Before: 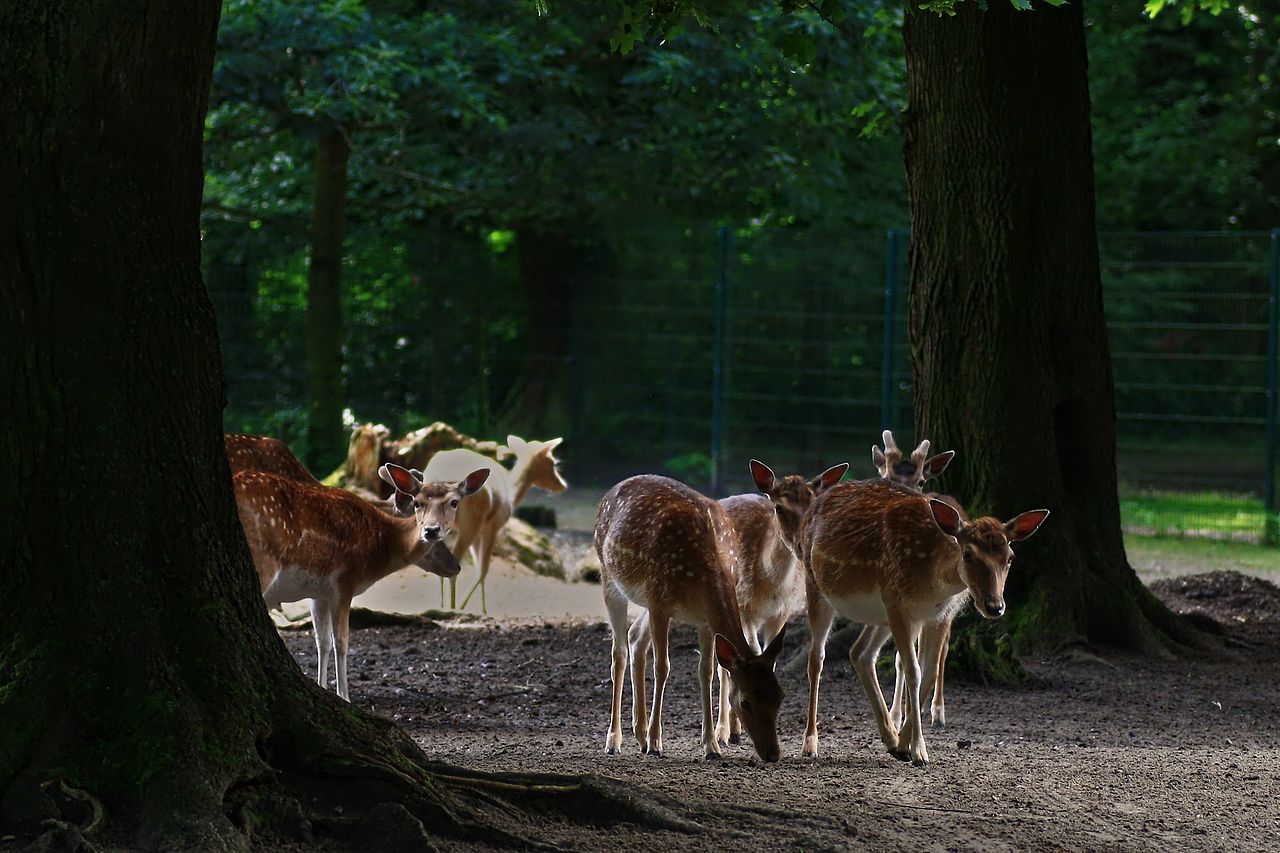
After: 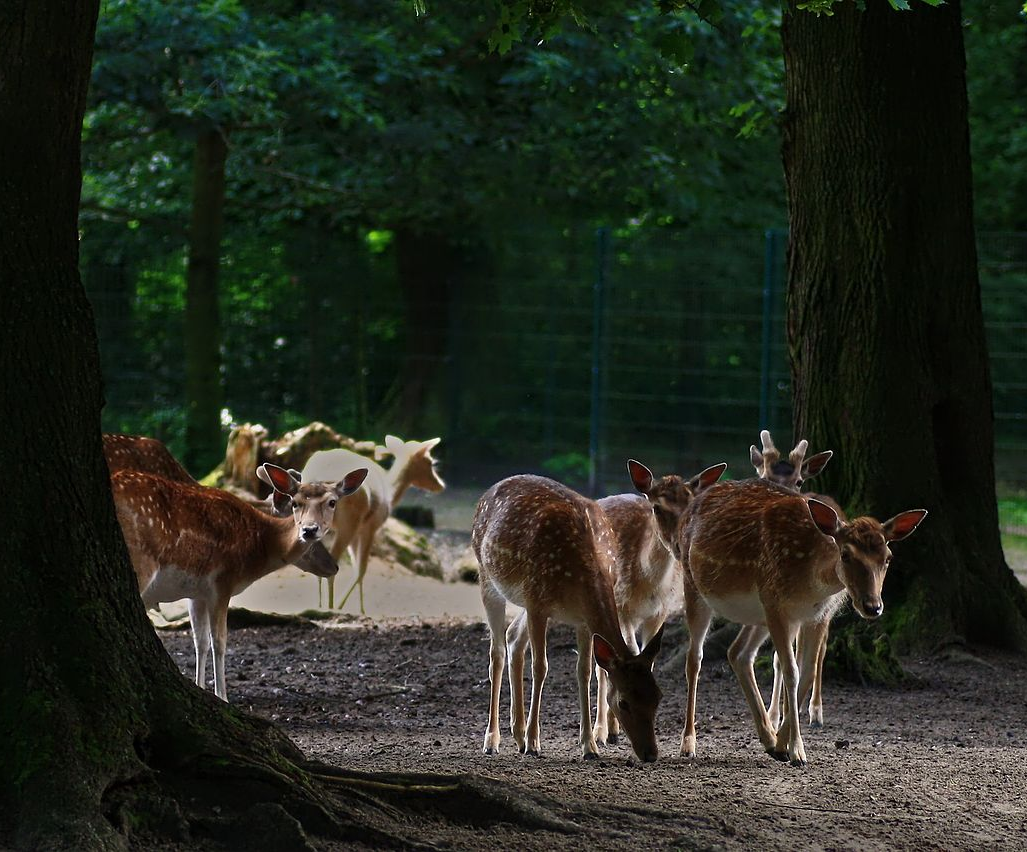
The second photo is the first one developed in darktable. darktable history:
crop and rotate: left 9.578%, right 10.176%
